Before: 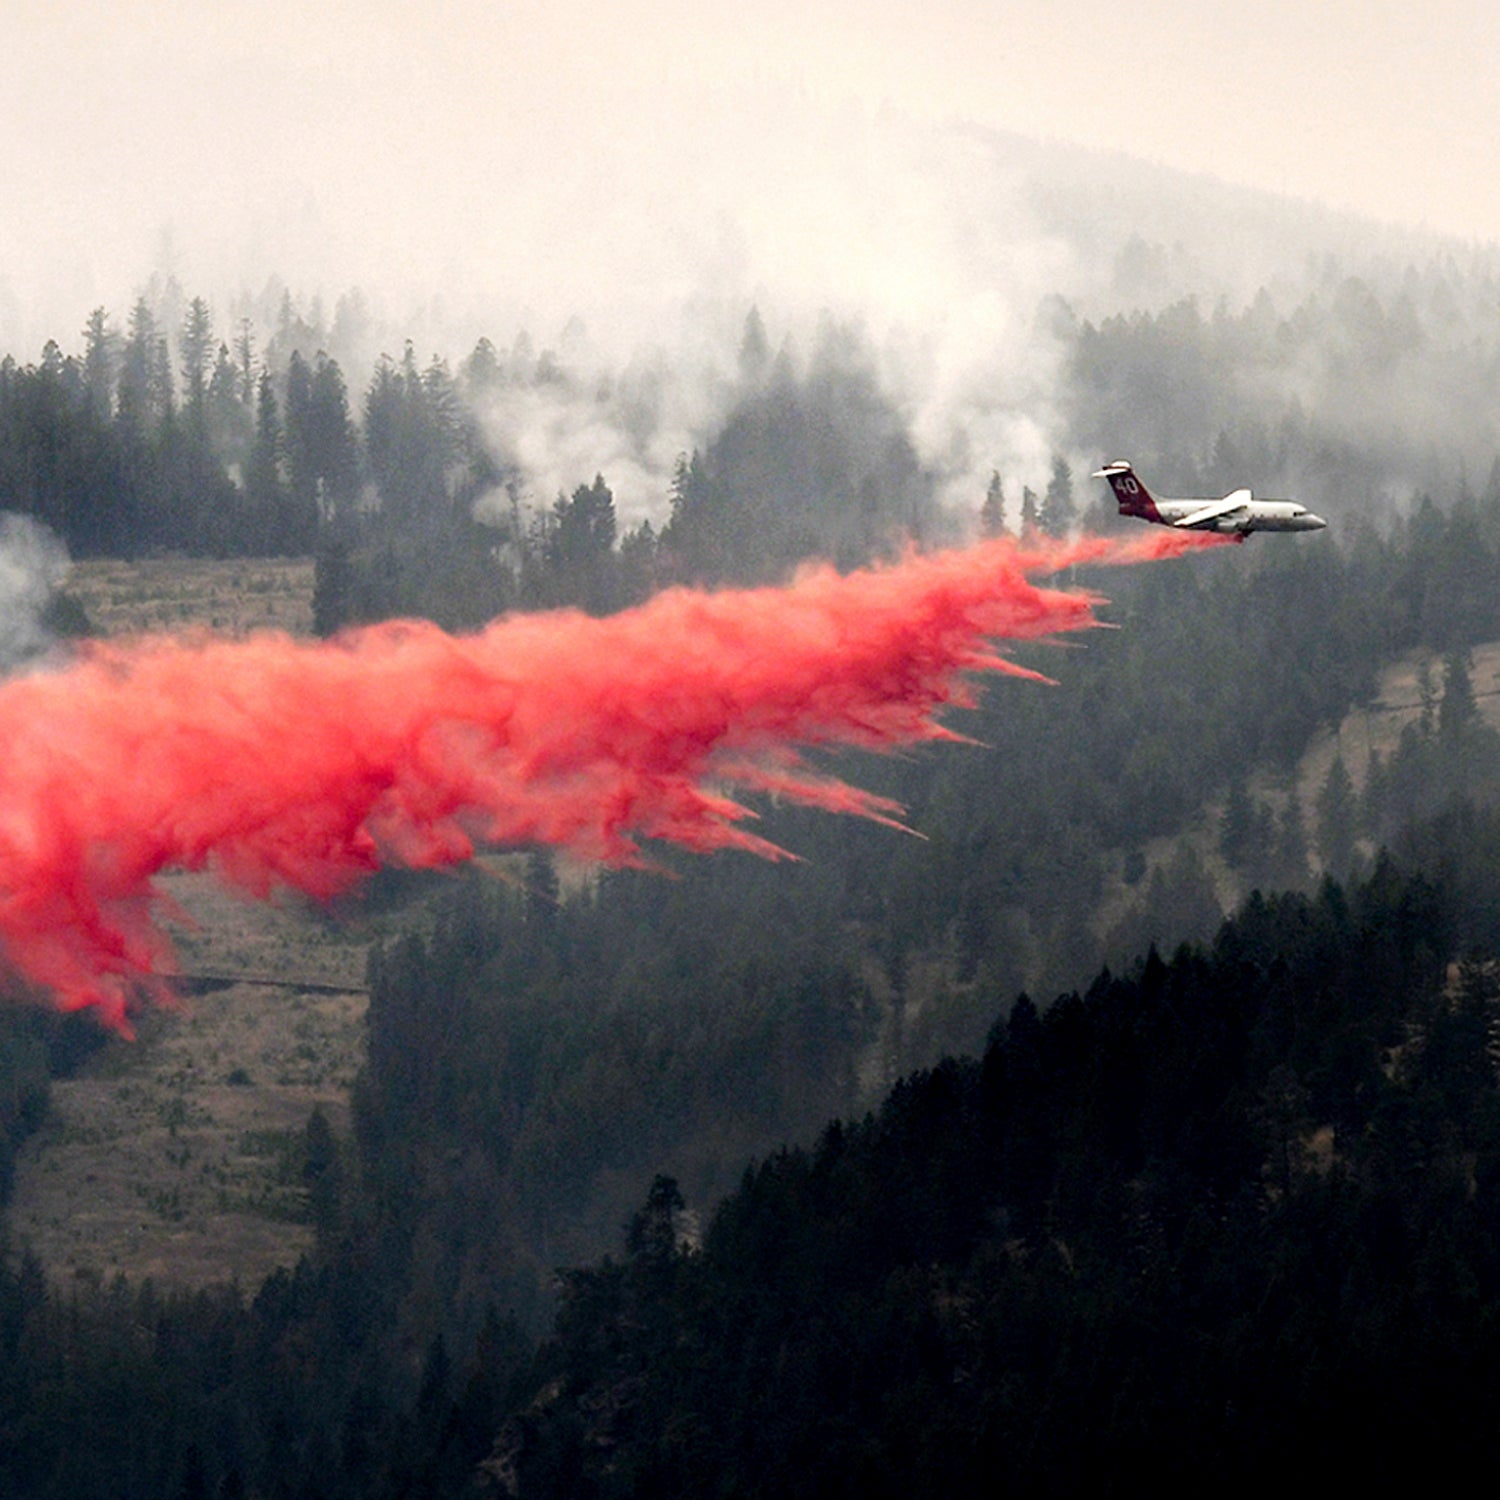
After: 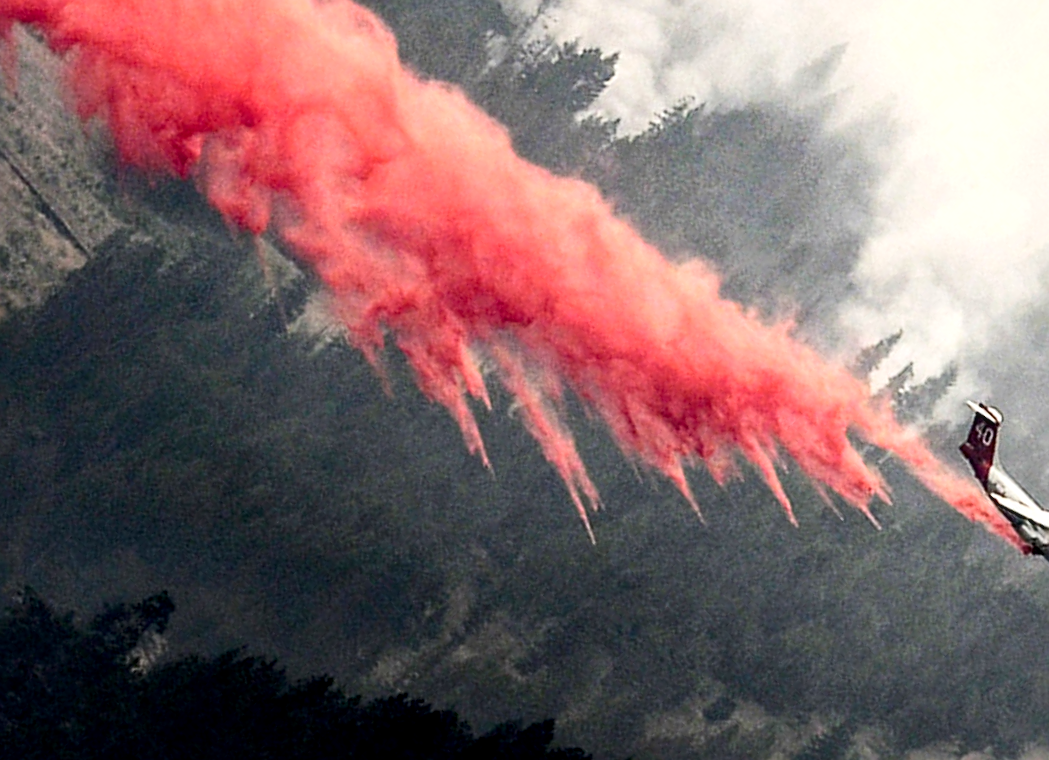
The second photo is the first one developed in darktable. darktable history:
crop and rotate: angle -44.85°, top 16.624%, right 1.007%, bottom 11.71%
contrast brightness saturation: contrast 0.239, brightness 0.089
local contrast: on, module defaults
sharpen: amount 0.49
